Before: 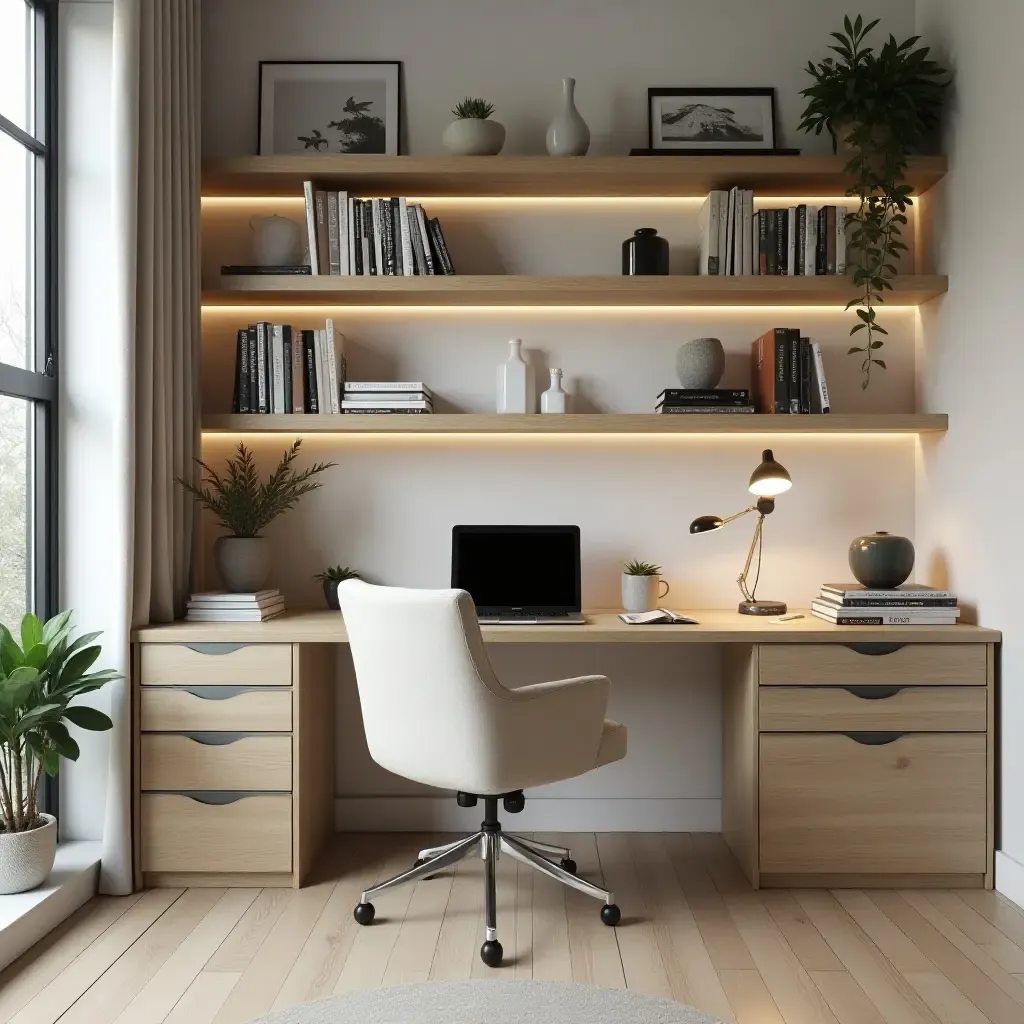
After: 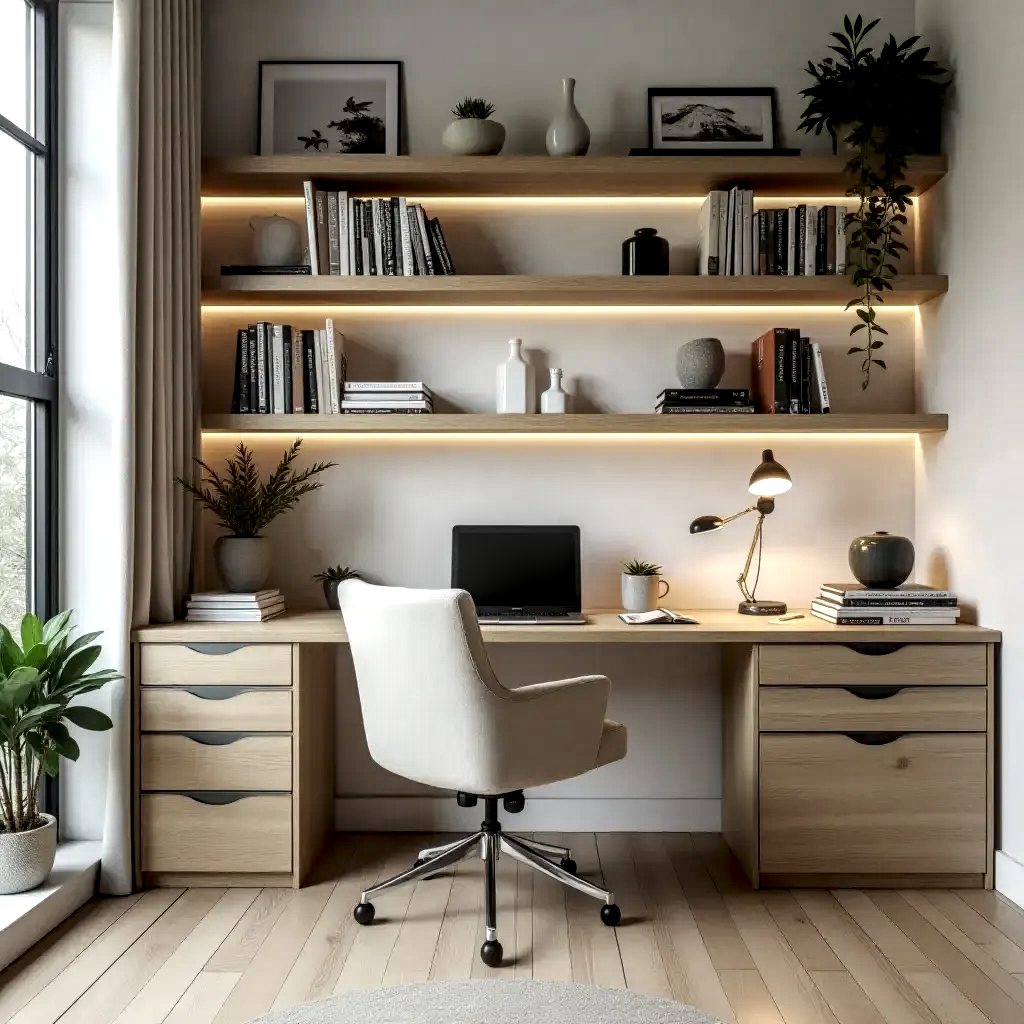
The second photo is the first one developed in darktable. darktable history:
local contrast: highlights 6%, shadows 7%, detail 182%
